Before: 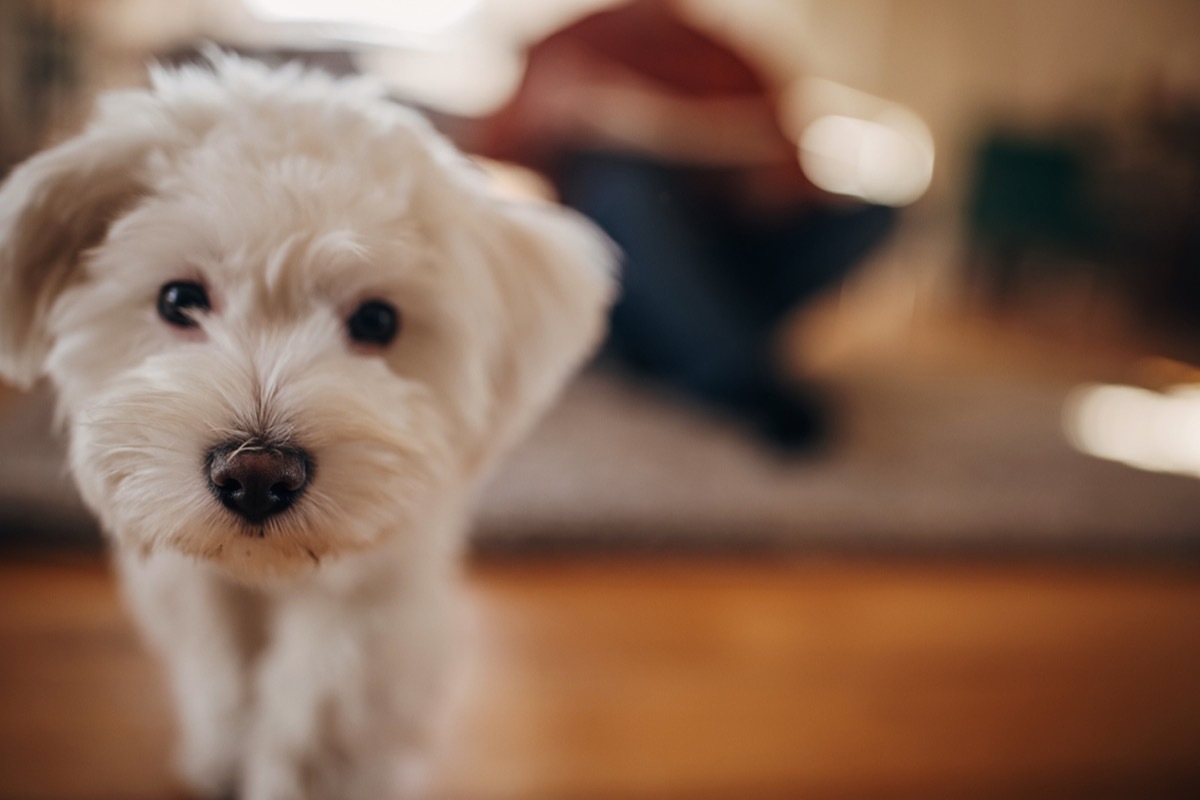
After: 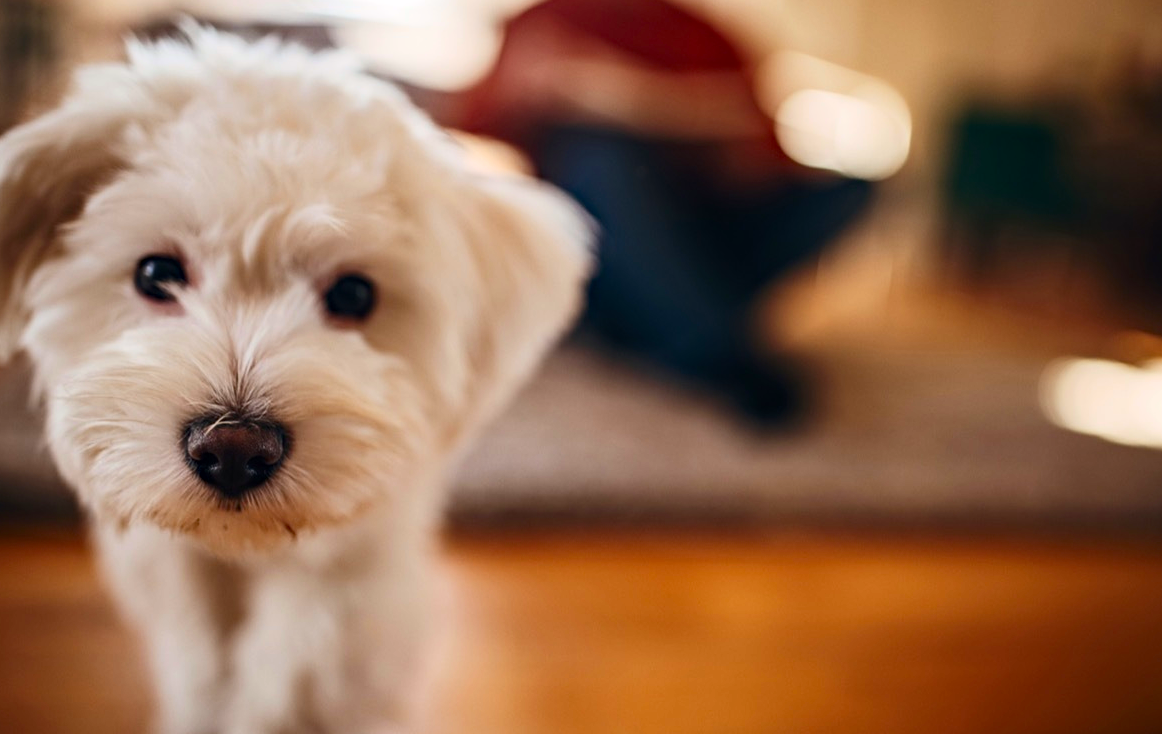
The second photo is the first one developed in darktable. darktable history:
crop: left 1.964%, top 3.251%, right 1.122%, bottom 4.933%
haze removal: compatibility mode true, adaptive false
contrast brightness saturation: contrast 0.23, brightness 0.1, saturation 0.29
